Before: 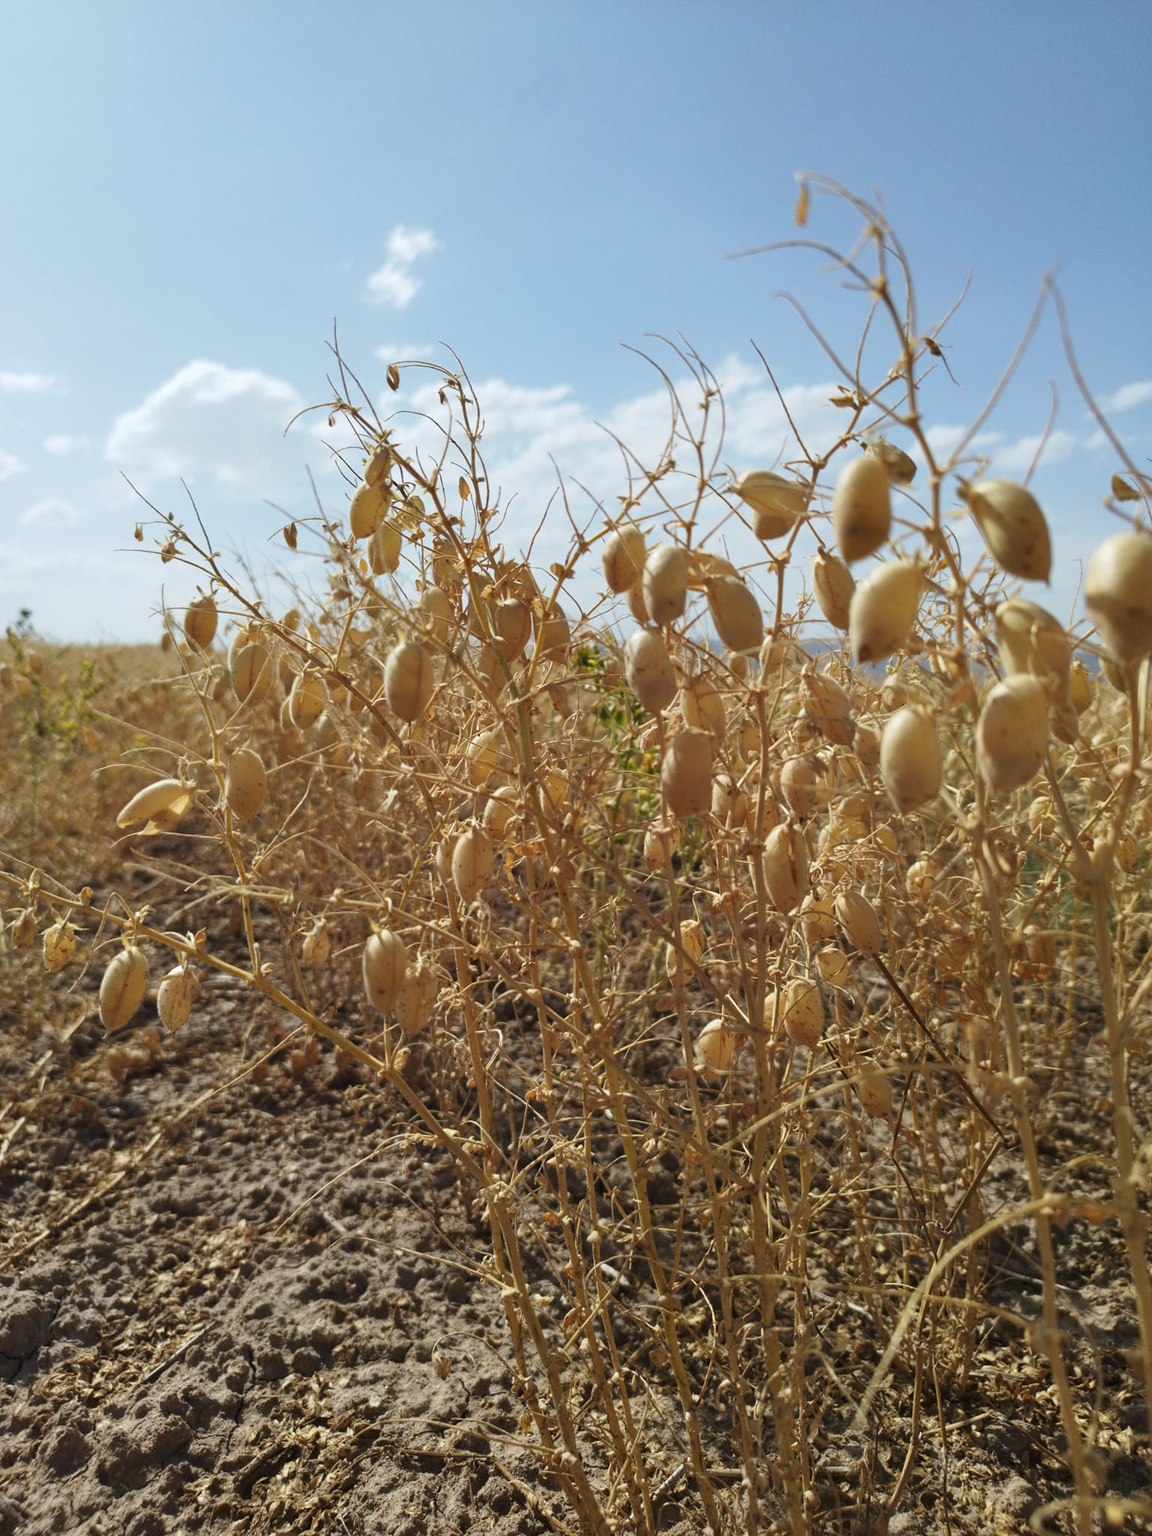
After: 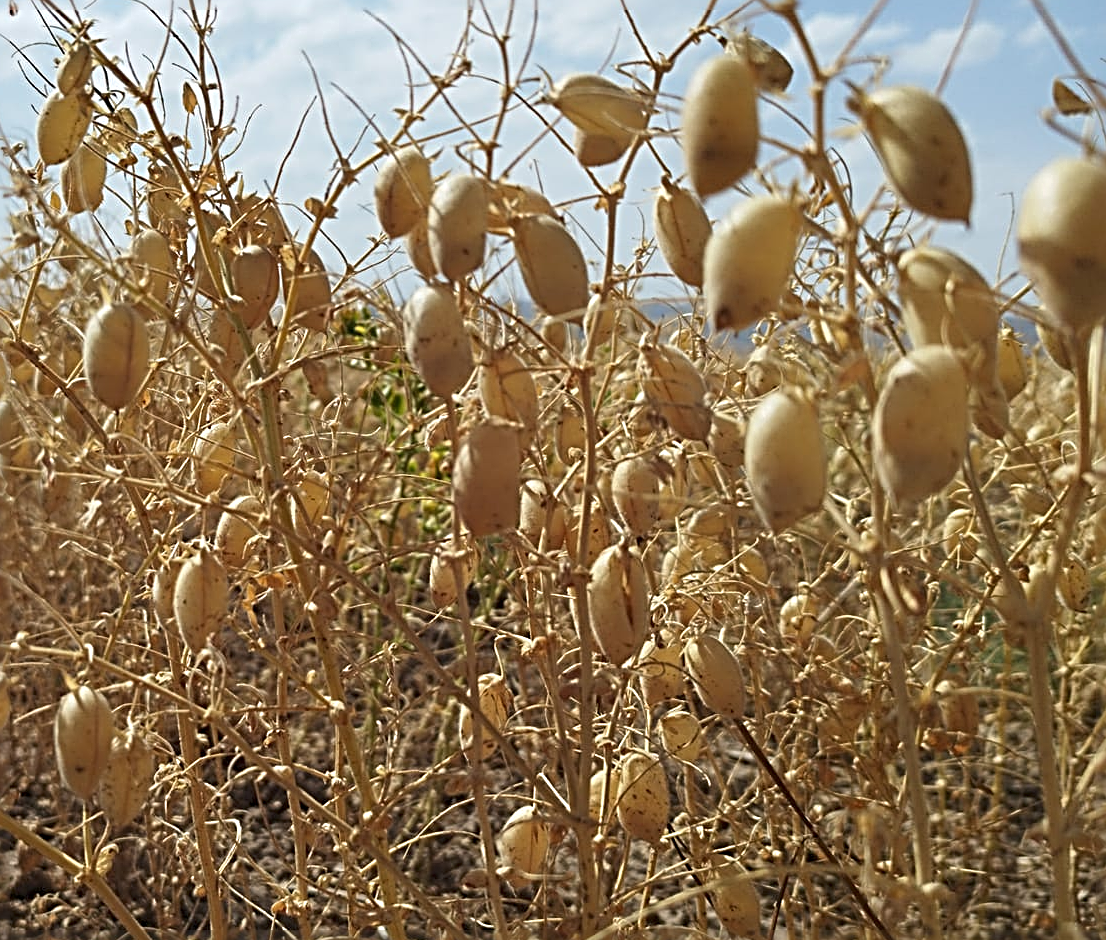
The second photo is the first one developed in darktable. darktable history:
sharpen: radius 3.69, amount 0.928
crop and rotate: left 27.938%, top 27.046%, bottom 27.046%
